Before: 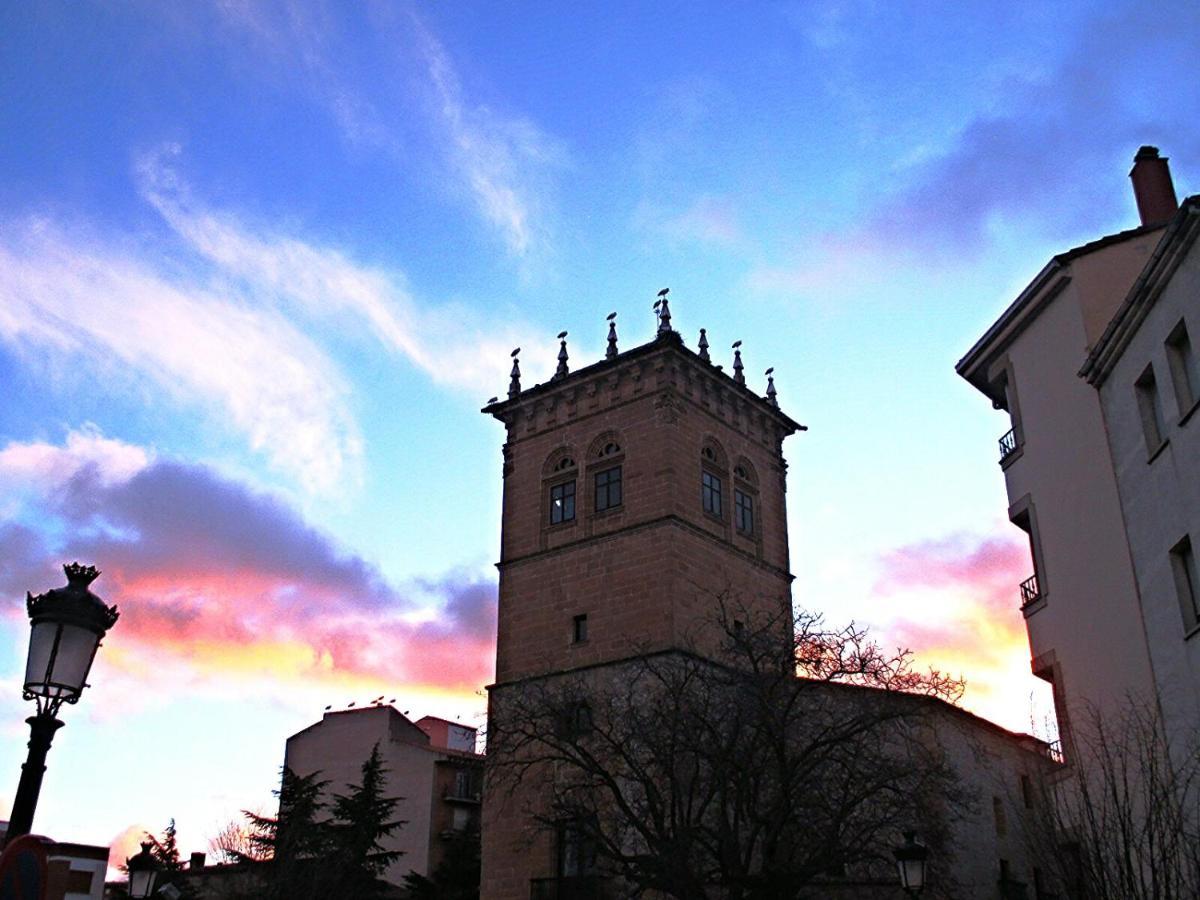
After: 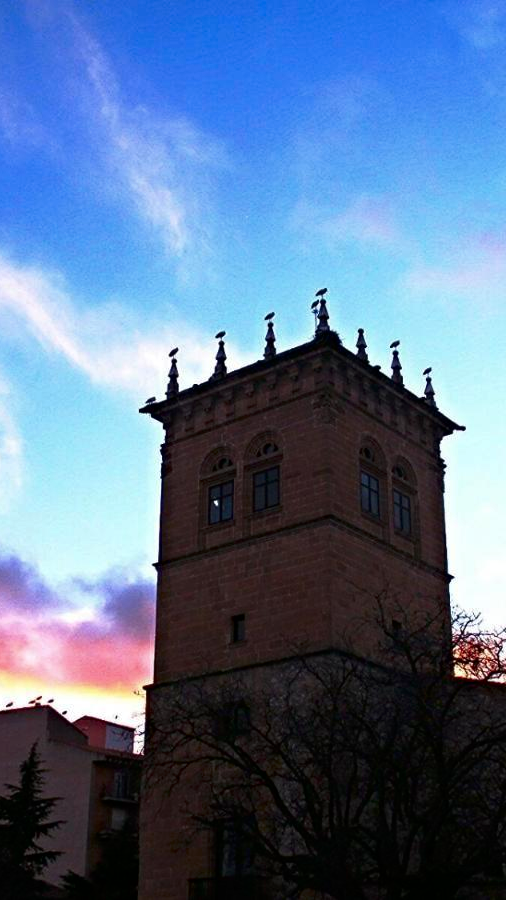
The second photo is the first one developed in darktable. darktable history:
crop: left 28.583%, right 29.231%
contrast brightness saturation: contrast 0.07, brightness -0.14, saturation 0.11
